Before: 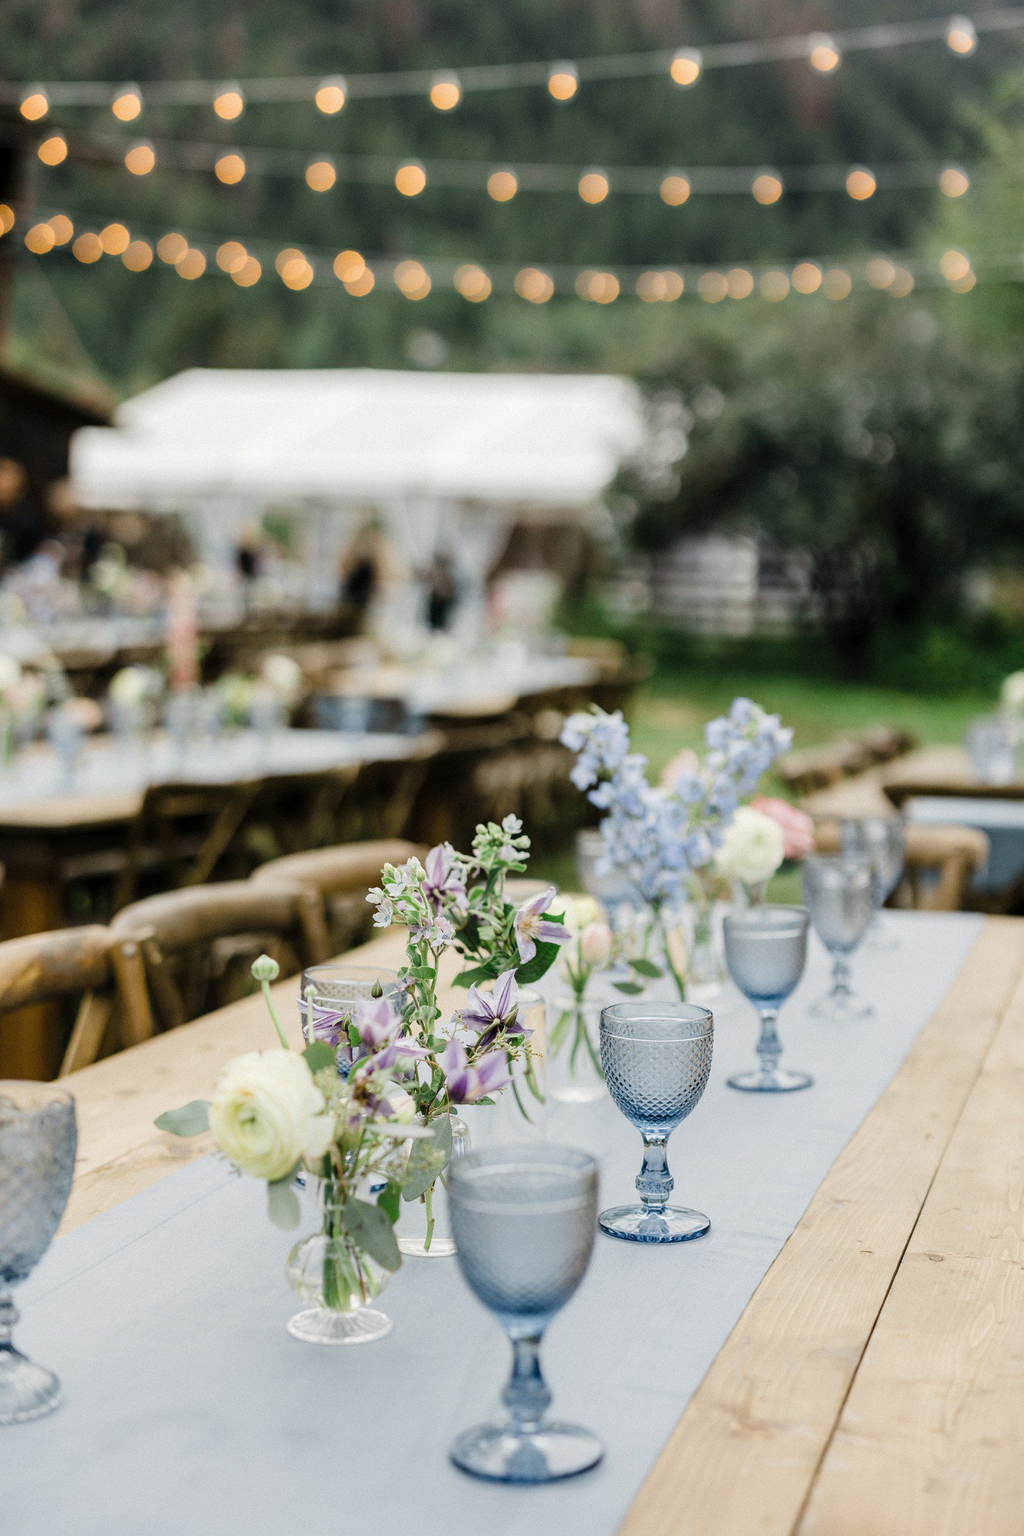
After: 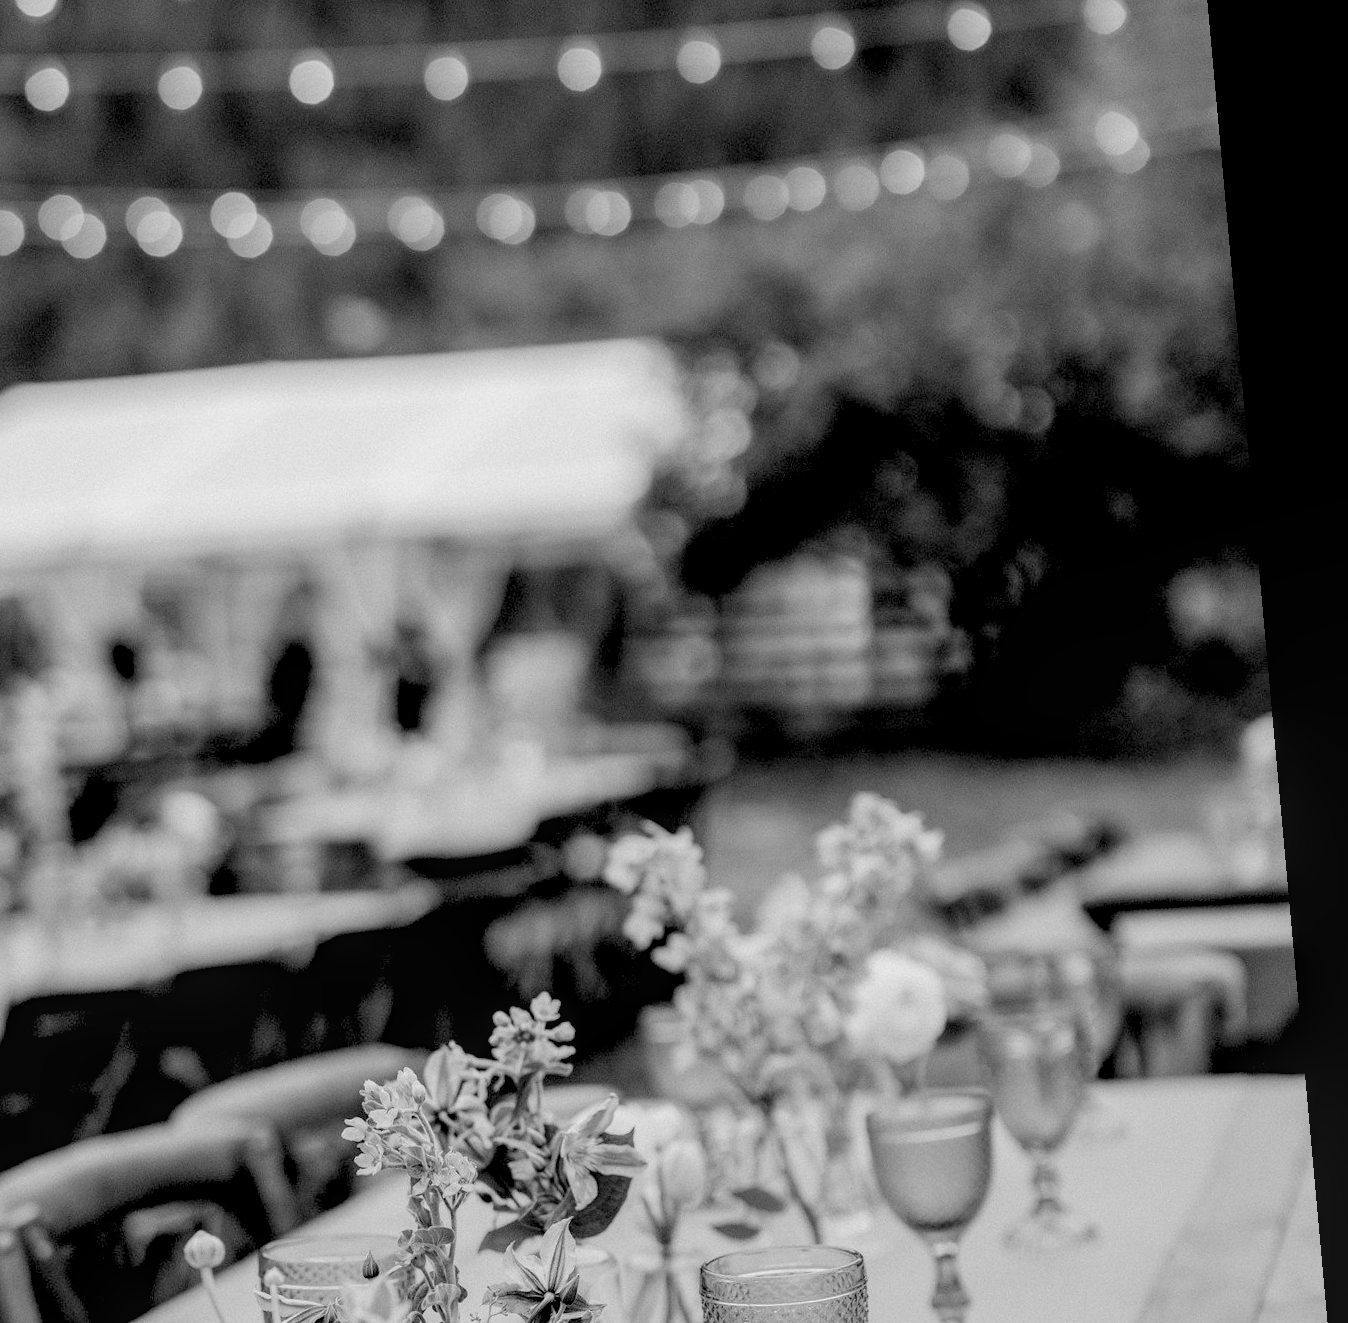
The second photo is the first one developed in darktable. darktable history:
crop: left 18.38%, top 11.092%, right 2.134%, bottom 33.217%
color balance: lift [0.975, 0.993, 1, 1.015], gamma [1.1, 1, 1, 0.945], gain [1, 1.04, 1, 0.95]
rotate and perspective: rotation -5.2°, automatic cropping off
local contrast: on, module defaults
monochrome: a 14.95, b -89.96
